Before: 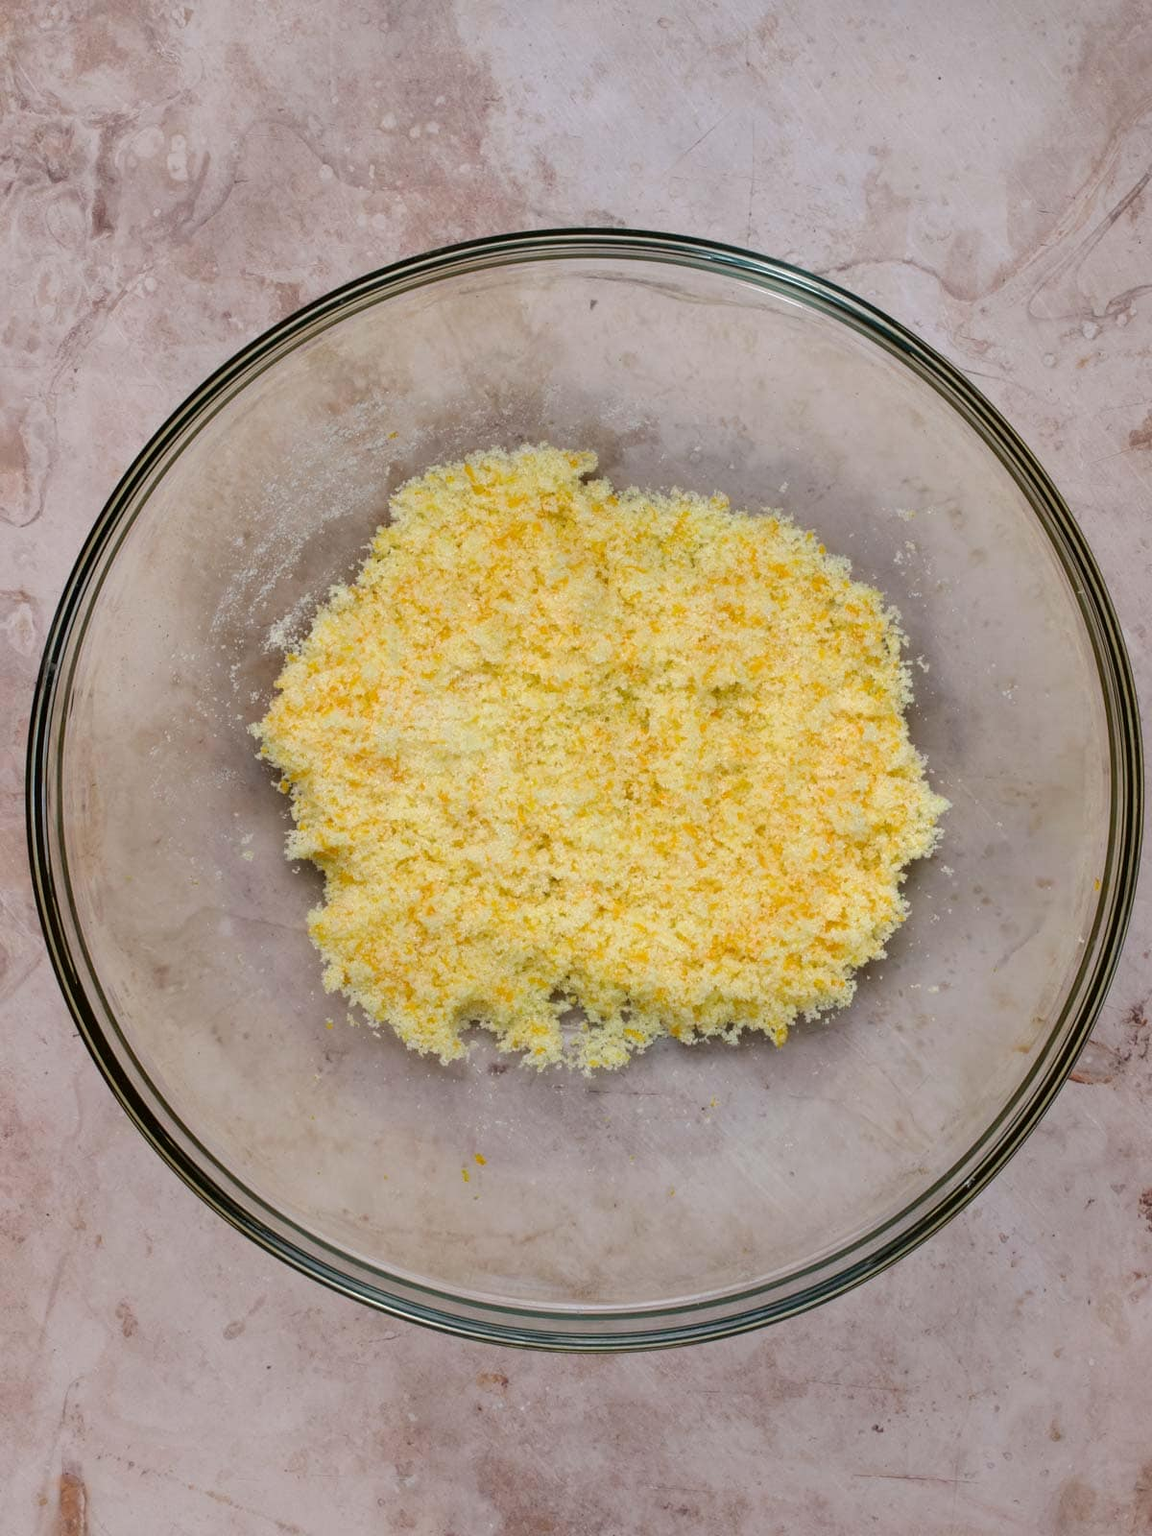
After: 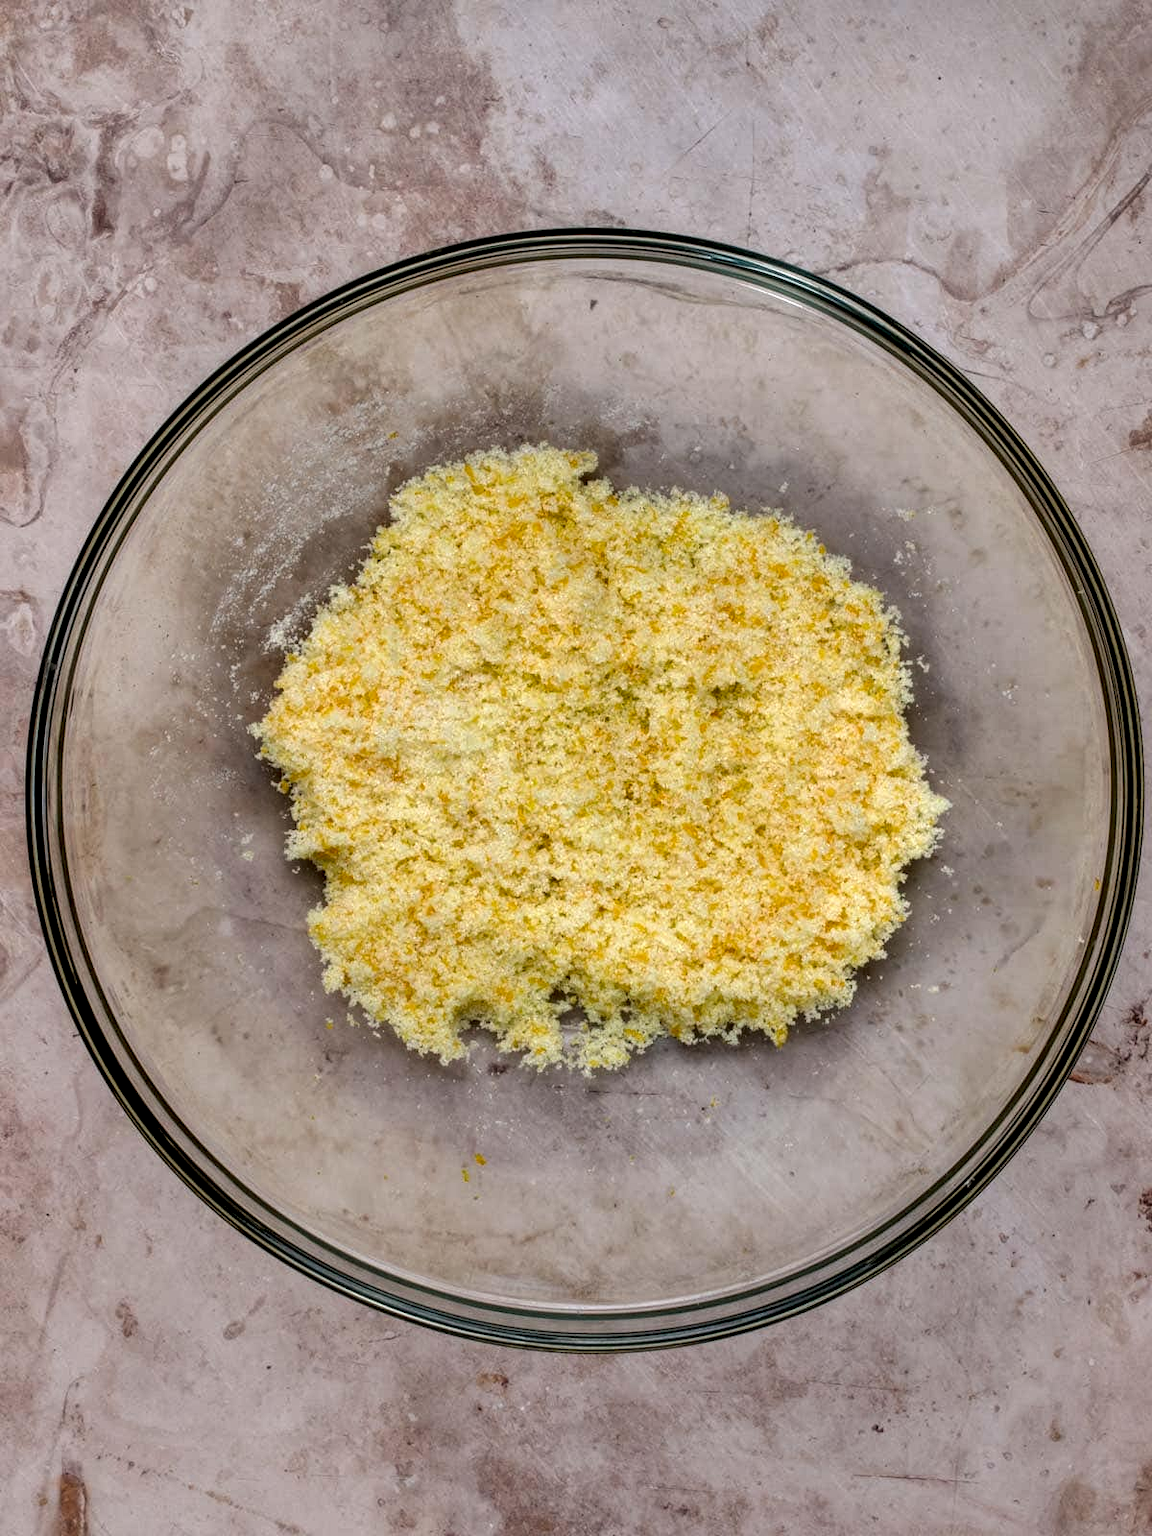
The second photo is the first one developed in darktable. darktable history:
local contrast: highlights 60%, shadows 59%, detail 160%
shadows and highlights: shadows 32.85, highlights -46.73, compress 49.69%, soften with gaussian
